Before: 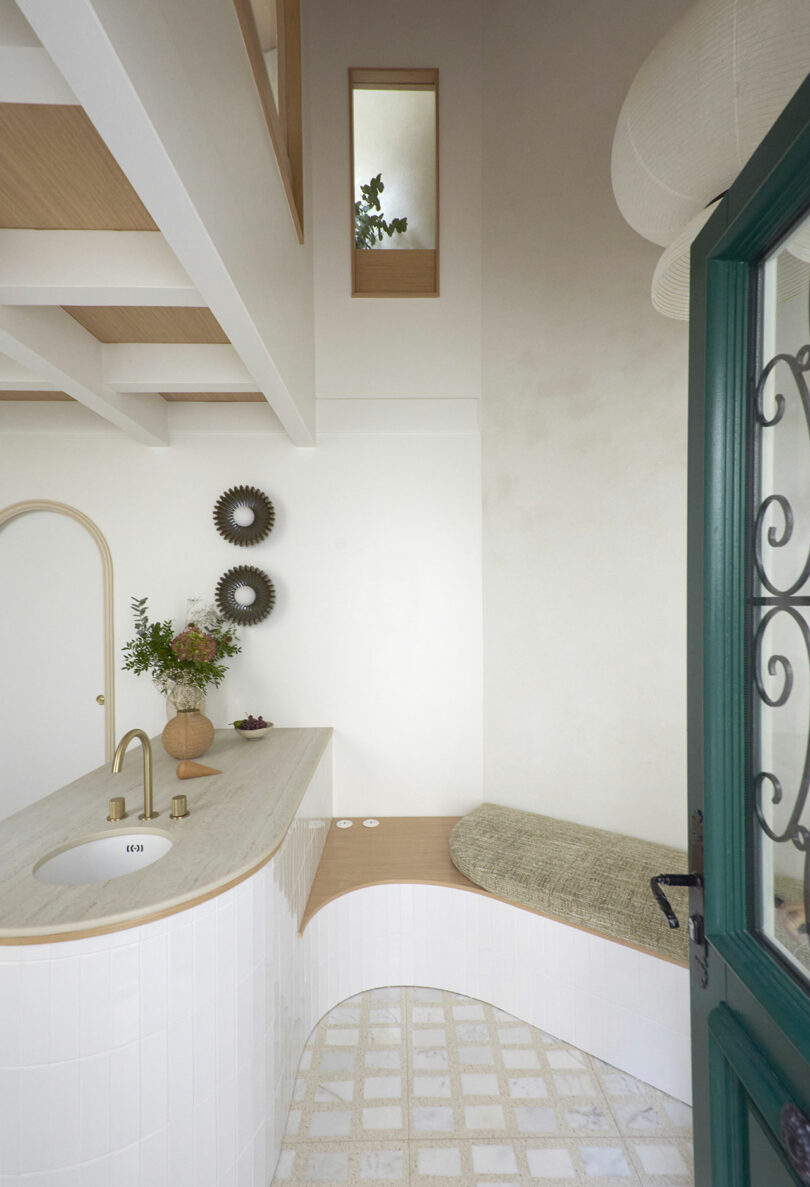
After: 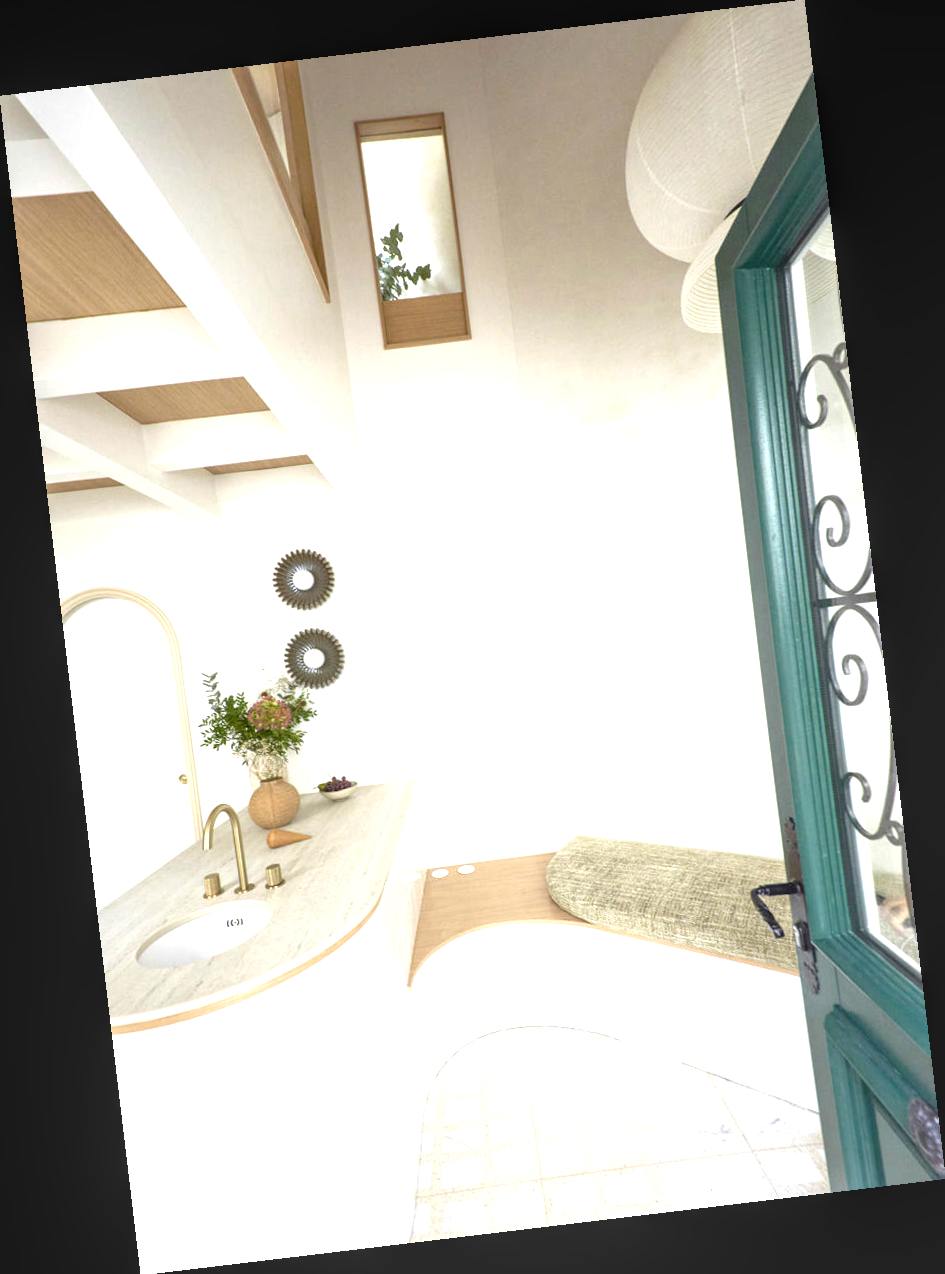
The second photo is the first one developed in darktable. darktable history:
rotate and perspective: rotation -6.83°, automatic cropping off
exposure: black level correction 0, exposure 1.3 EV, compensate exposure bias true, compensate highlight preservation false
local contrast: on, module defaults
